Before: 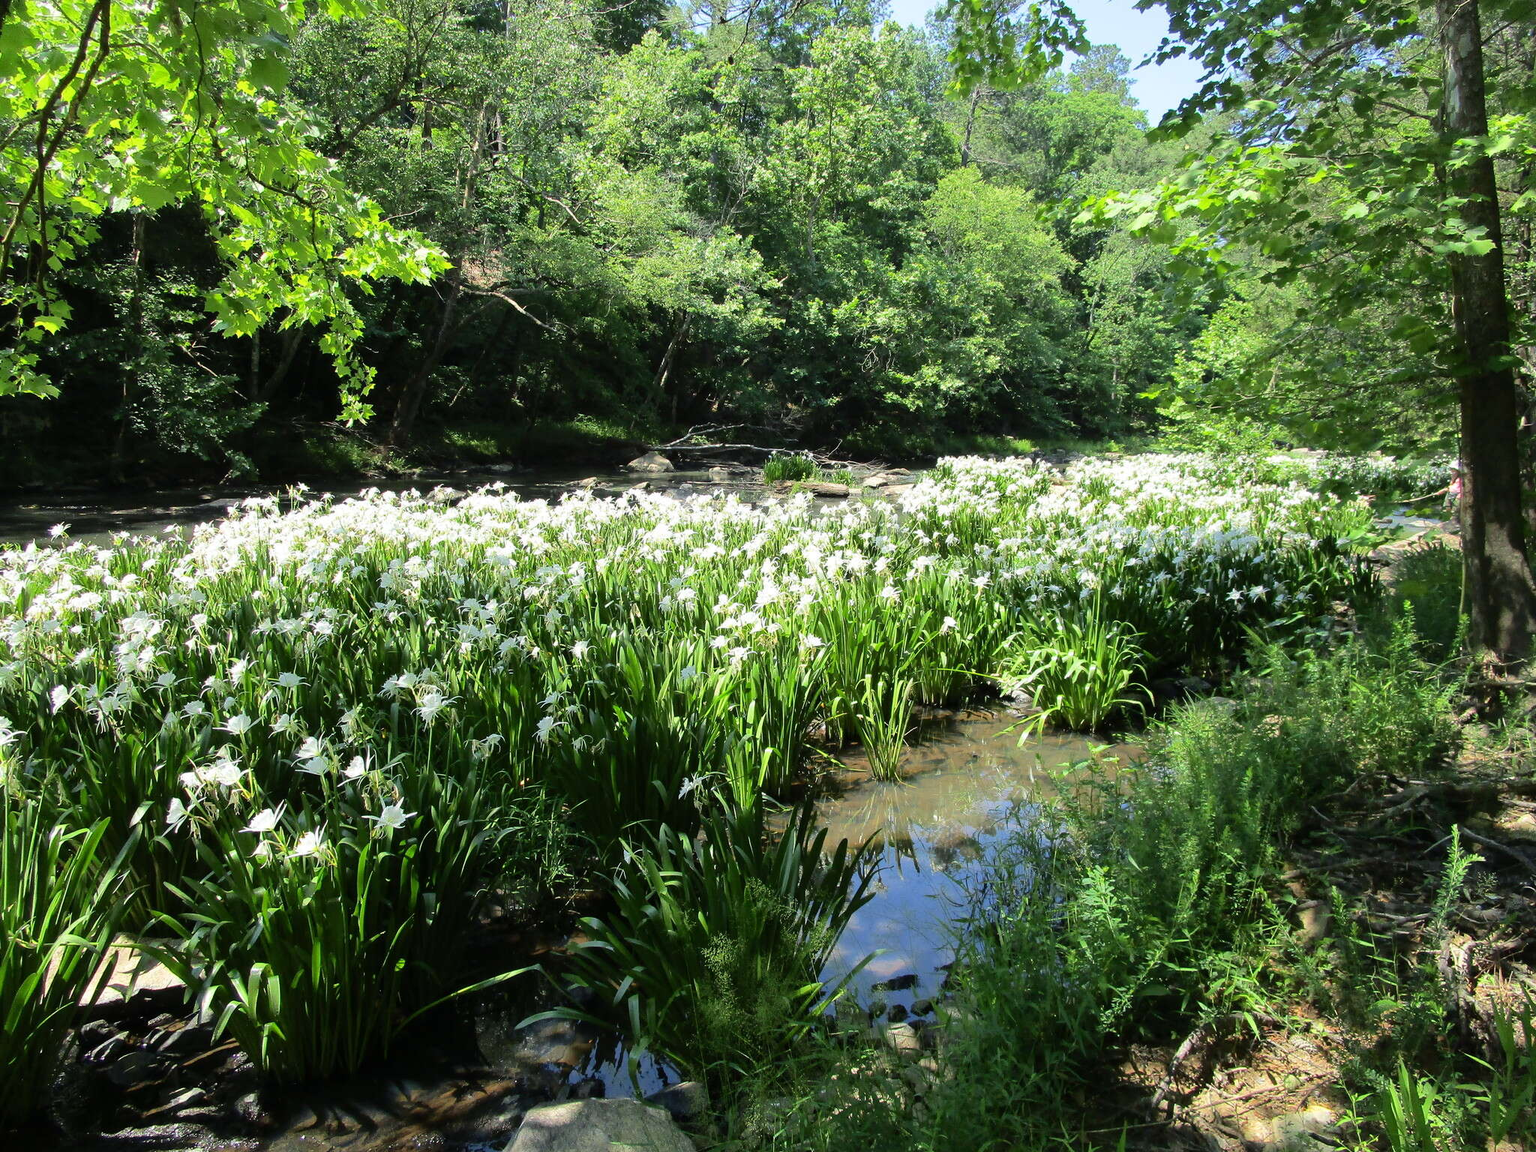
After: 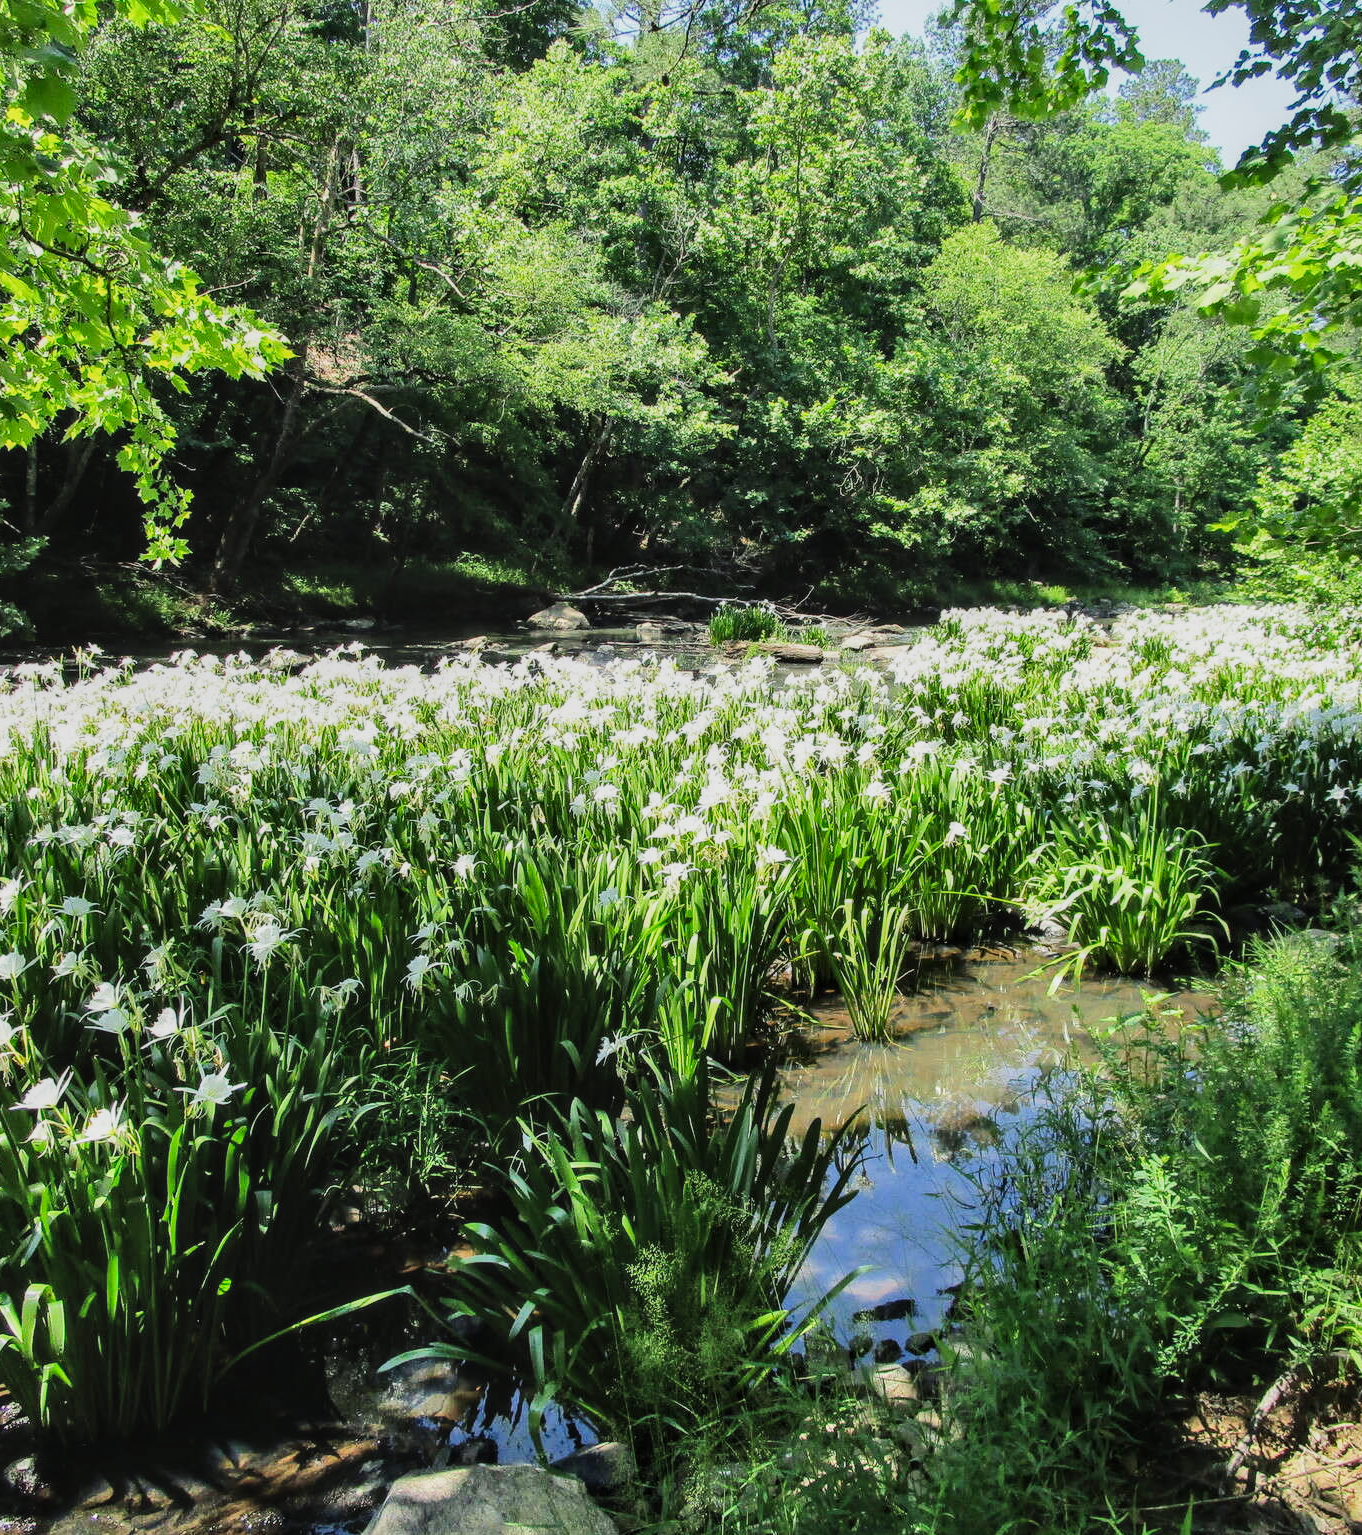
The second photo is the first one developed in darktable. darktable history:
crop and rotate: left 15.109%, right 18.342%
tone curve: curves: ch0 [(0, 0.023) (0.217, 0.19) (0.754, 0.801) (1, 0.977)]; ch1 [(0, 0) (0.392, 0.398) (0.5, 0.5) (0.521, 0.528) (0.56, 0.577) (1, 1)]; ch2 [(0, 0) (0.5, 0.5) (0.579, 0.561) (0.65, 0.657) (1, 1)], preserve colors none
local contrast: on, module defaults
filmic rgb: black relative exposure -14.95 EV, white relative exposure 3 EV, target black luminance 0%, hardness 9.29, latitude 98.67%, contrast 0.916, shadows ↔ highlights balance 0.499%
shadows and highlights: shadows 48.97, highlights -41.07, soften with gaussian
